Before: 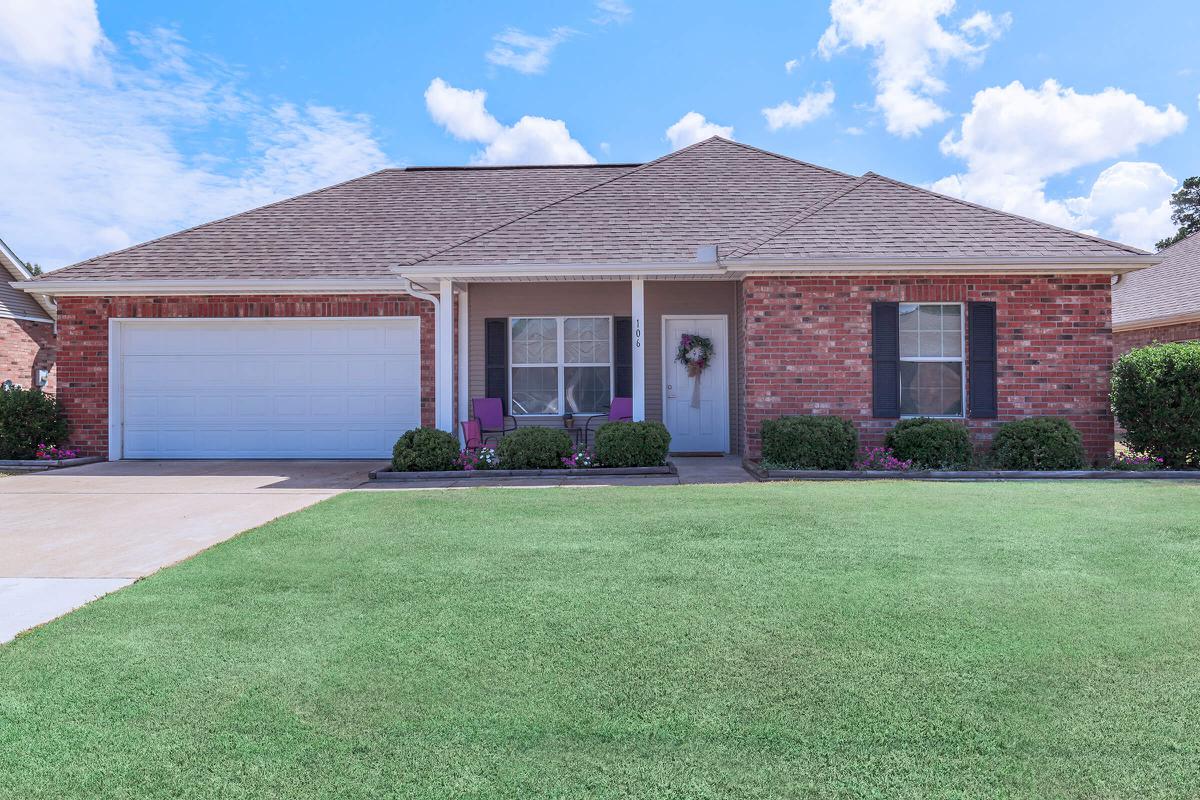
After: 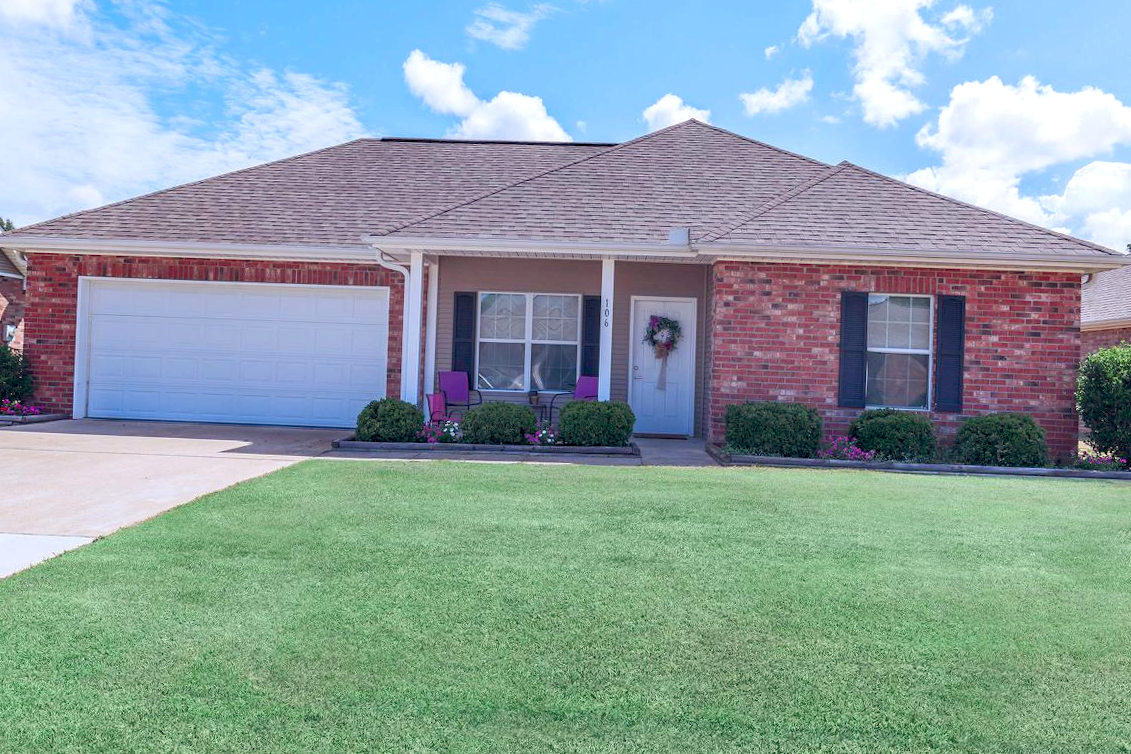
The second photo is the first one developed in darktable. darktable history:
crop and rotate: angle -2.34°
color balance rgb: global offset › chroma 0.097%, global offset › hue 251.99°, perceptual saturation grading › global saturation 20%, perceptual saturation grading › highlights -25.374%, perceptual saturation grading › shadows 25.384%, perceptual brilliance grading › global brilliance 4.009%
